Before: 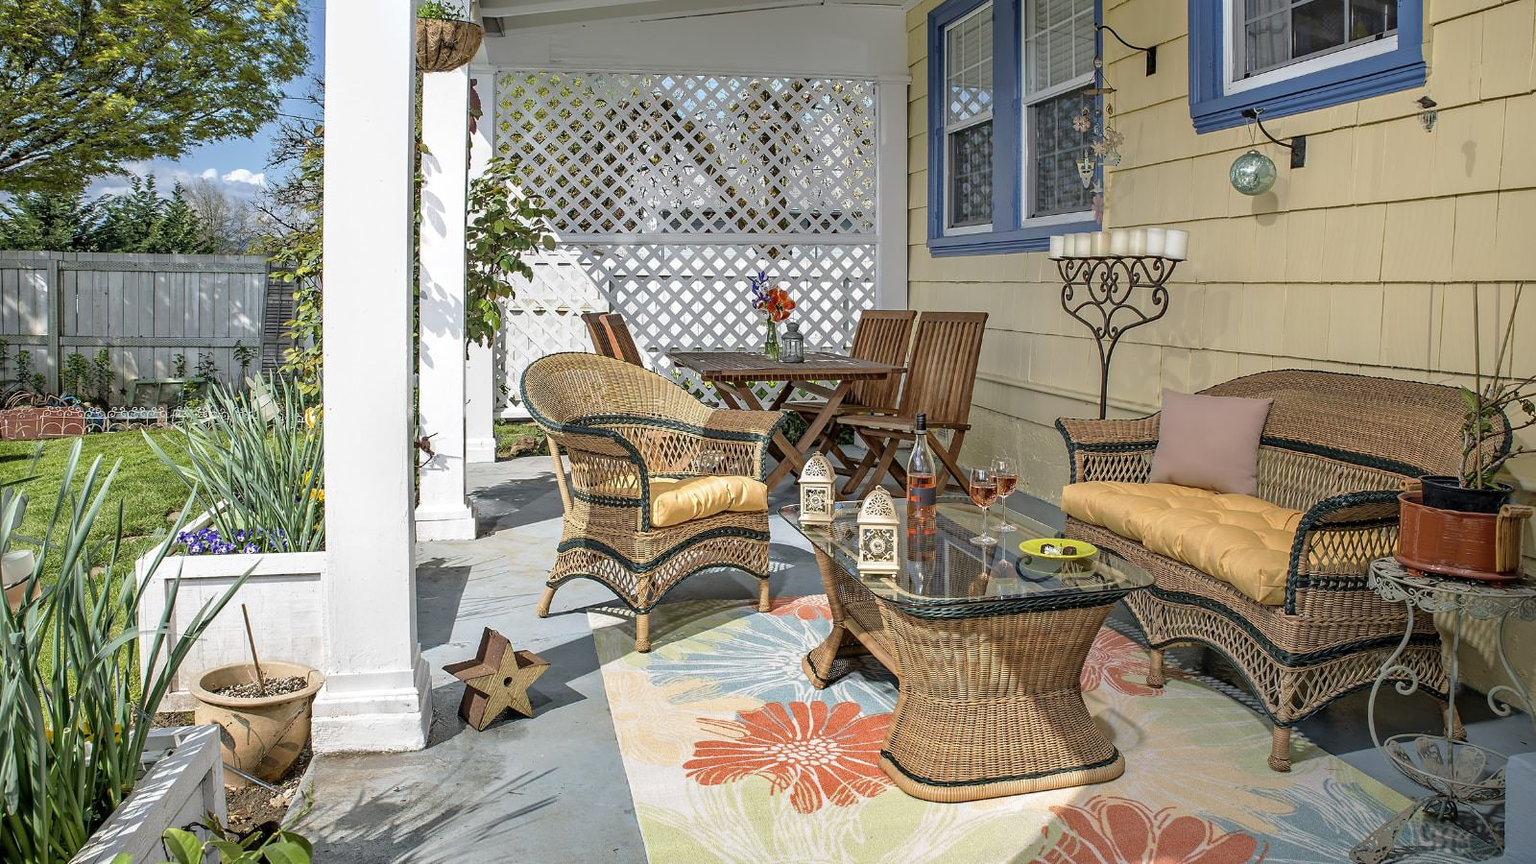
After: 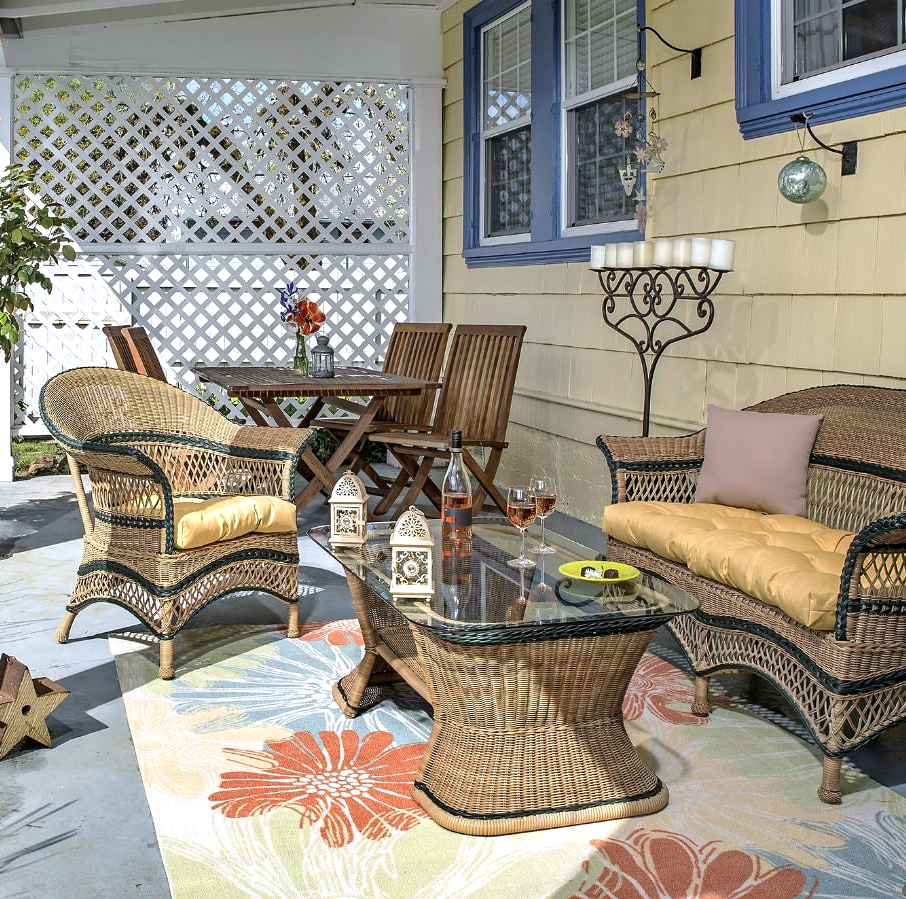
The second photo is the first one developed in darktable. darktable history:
crop: left 31.458%, top 0%, right 11.876%
tone equalizer: -8 EV -0.417 EV, -7 EV -0.389 EV, -6 EV -0.333 EV, -5 EV -0.222 EV, -3 EV 0.222 EV, -2 EV 0.333 EV, -1 EV 0.389 EV, +0 EV 0.417 EV, edges refinement/feathering 500, mask exposure compensation -1.57 EV, preserve details no
white balance: red 0.983, blue 1.036
